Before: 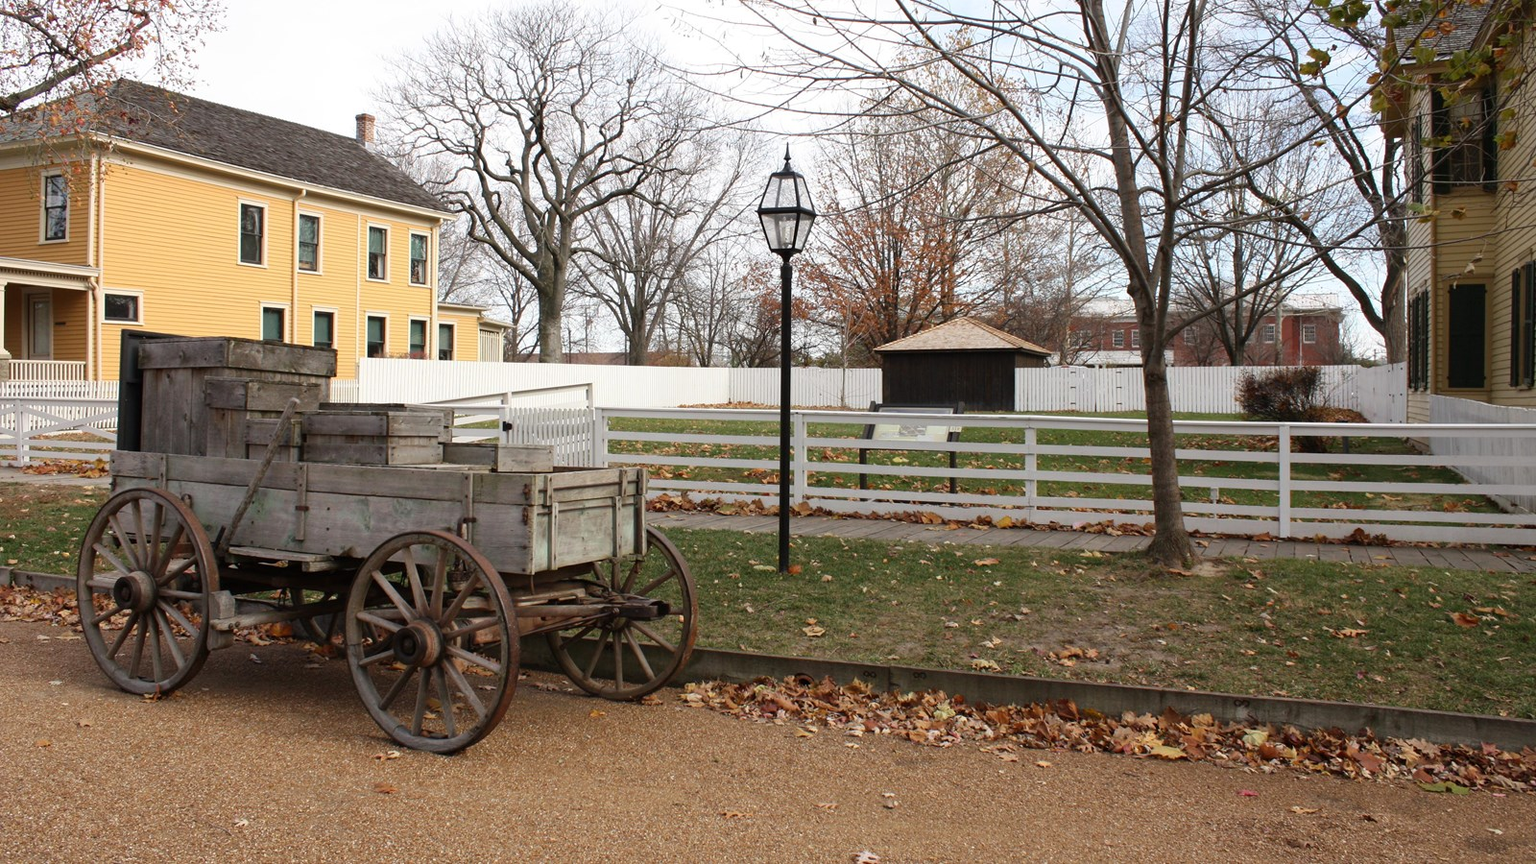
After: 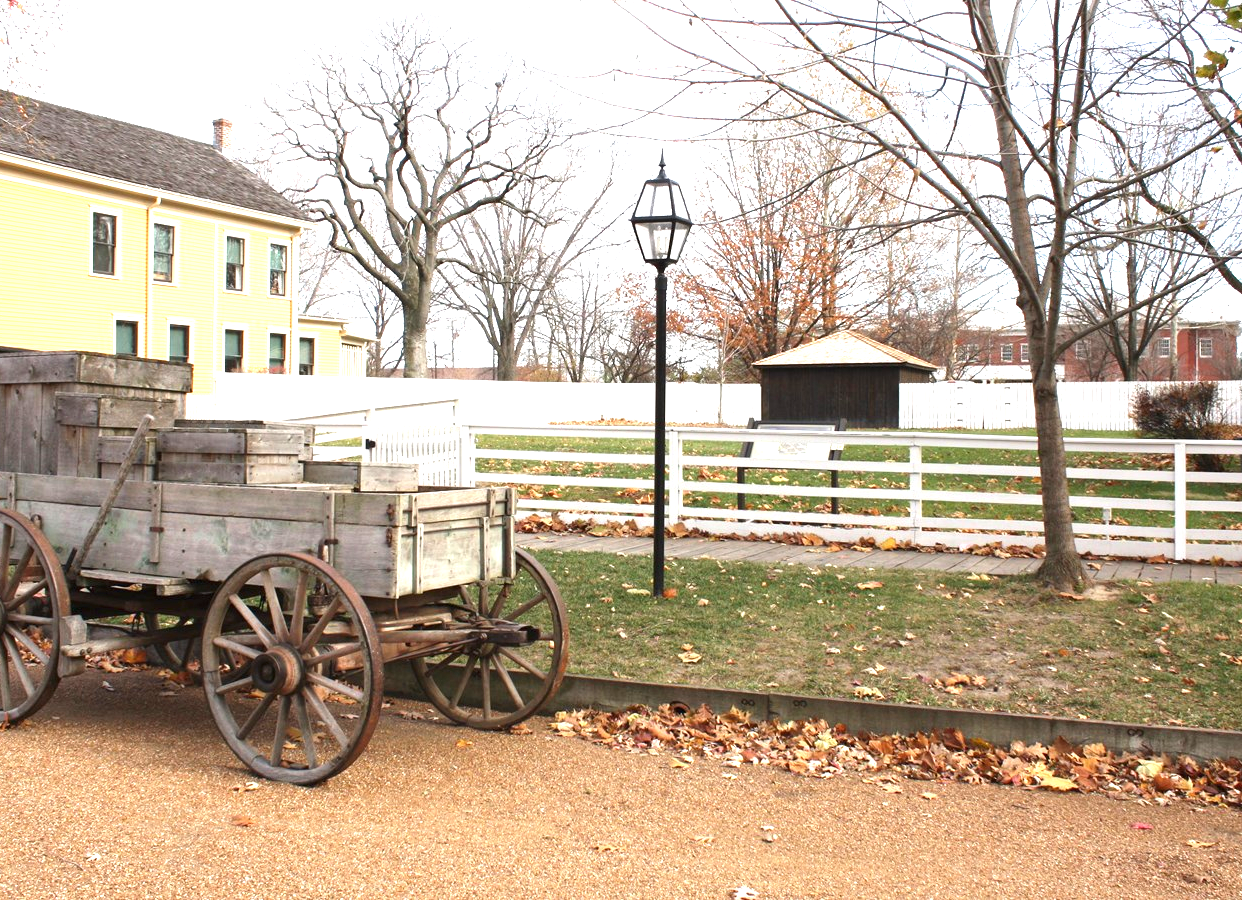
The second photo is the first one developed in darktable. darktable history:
crop: left 9.894%, right 12.442%
exposure: black level correction 0, exposure 1.39 EV, compensate highlight preservation false
